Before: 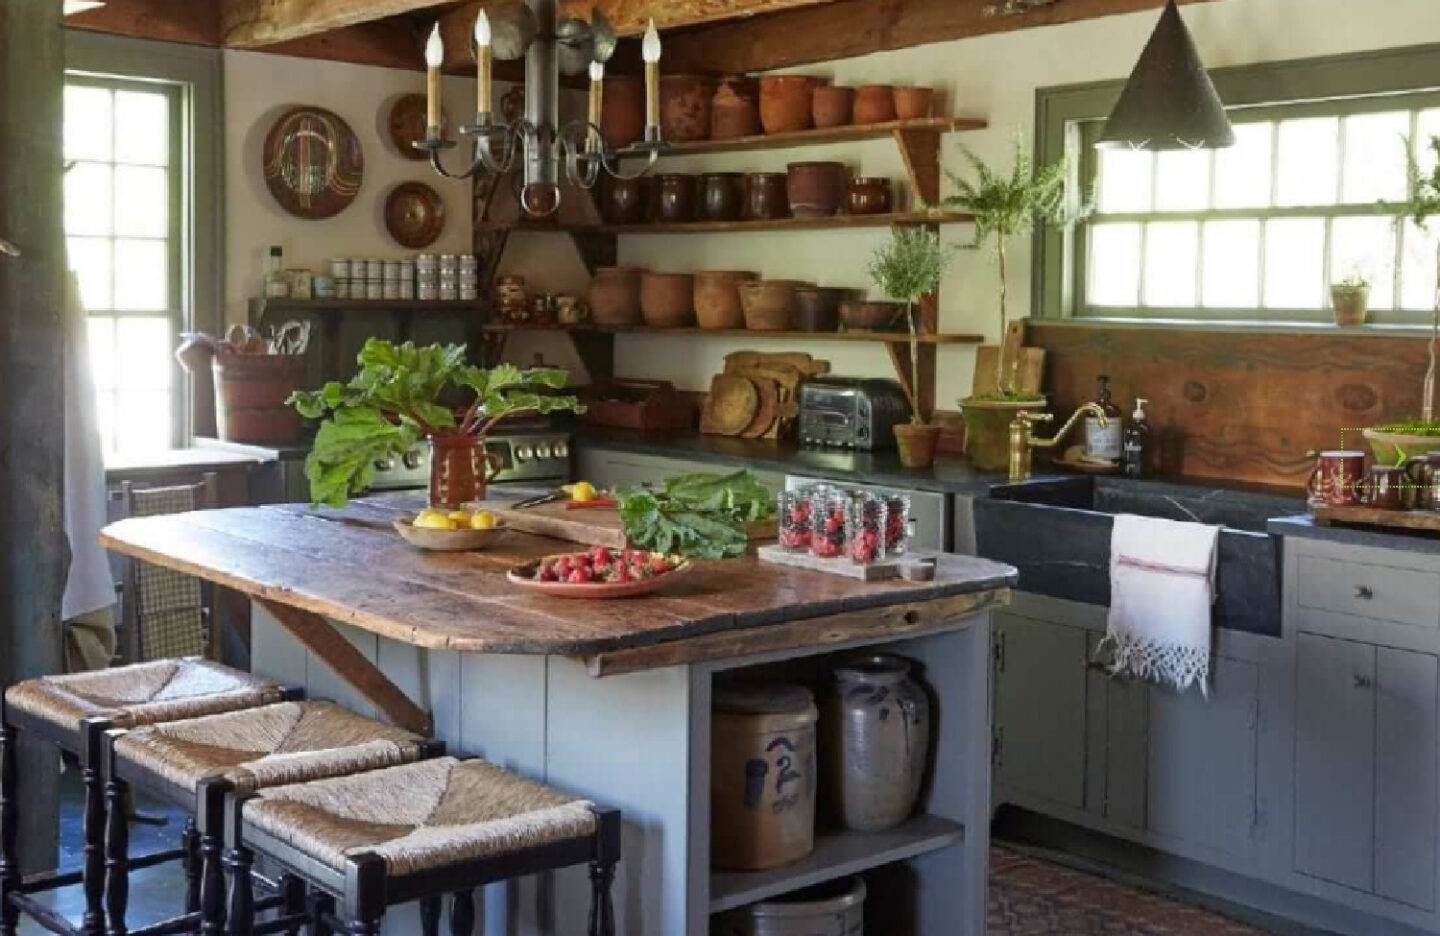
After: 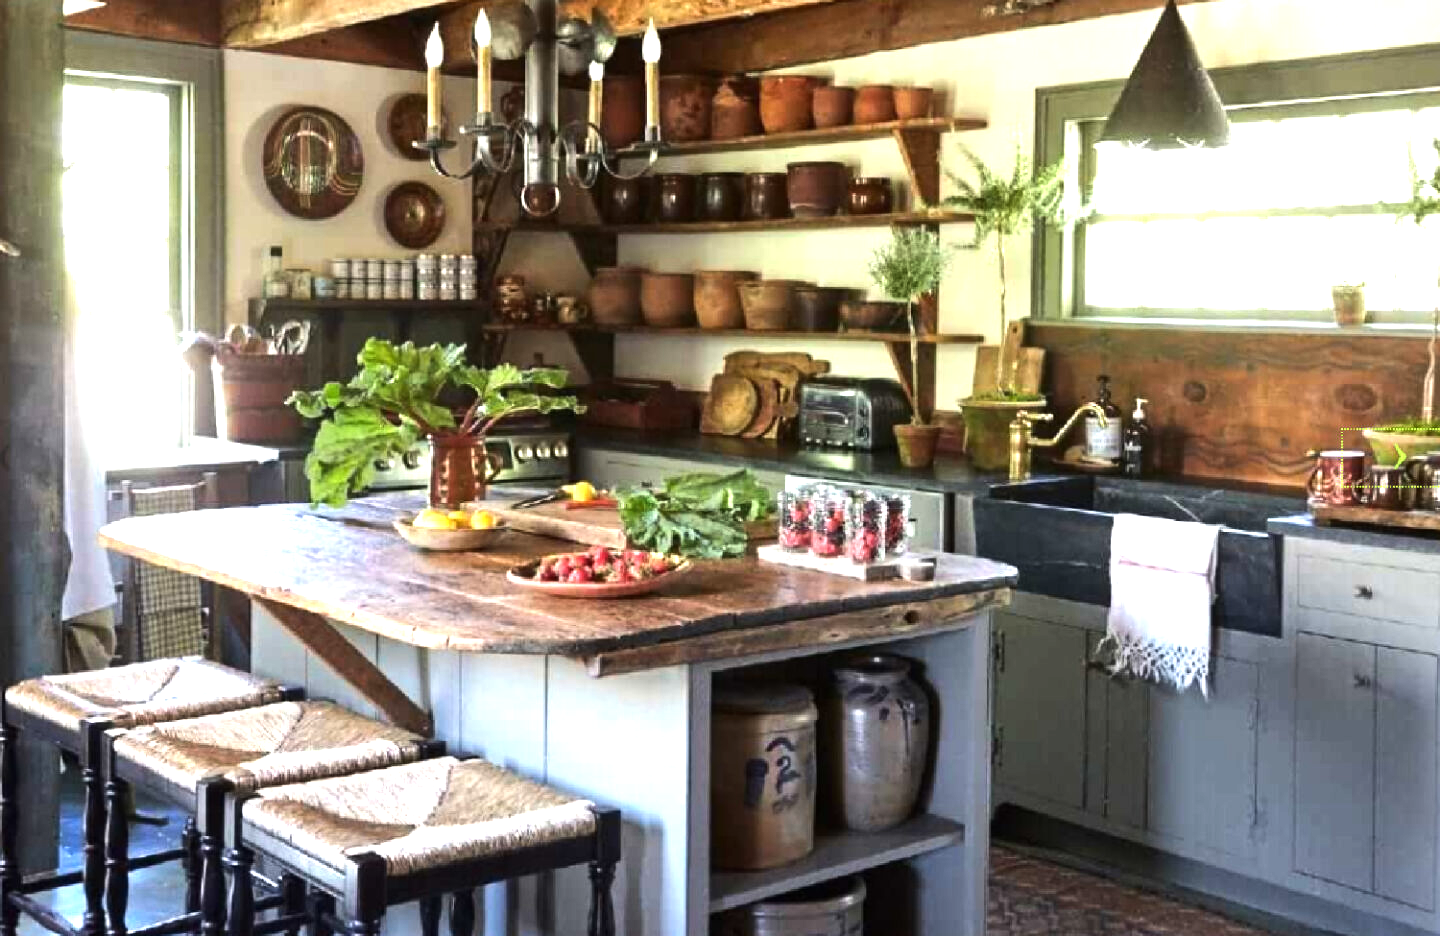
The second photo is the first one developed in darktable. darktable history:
exposure: exposure 0.766 EV, compensate exposure bias true, compensate highlight preservation false
tone equalizer: -8 EV -0.789 EV, -7 EV -0.703 EV, -6 EV -0.602 EV, -5 EV -0.411 EV, -3 EV 0.375 EV, -2 EV 0.6 EV, -1 EV 0.675 EV, +0 EV 0.752 EV, edges refinement/feathering 500, mask exposure compensation -1.57 EV, preserve details no
